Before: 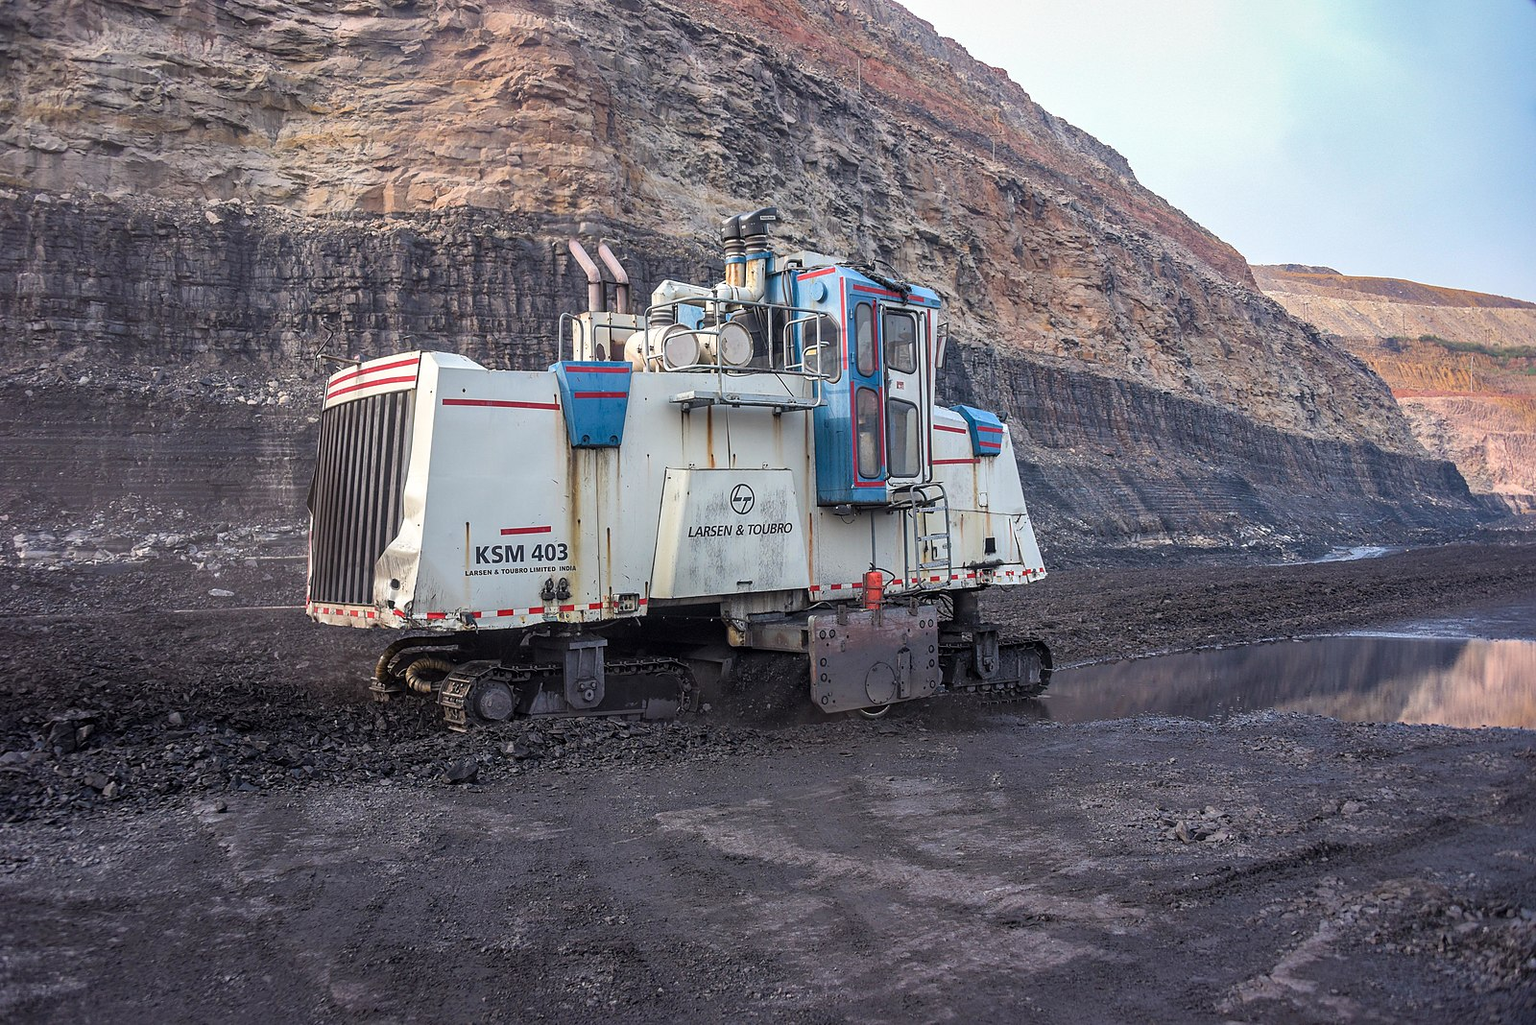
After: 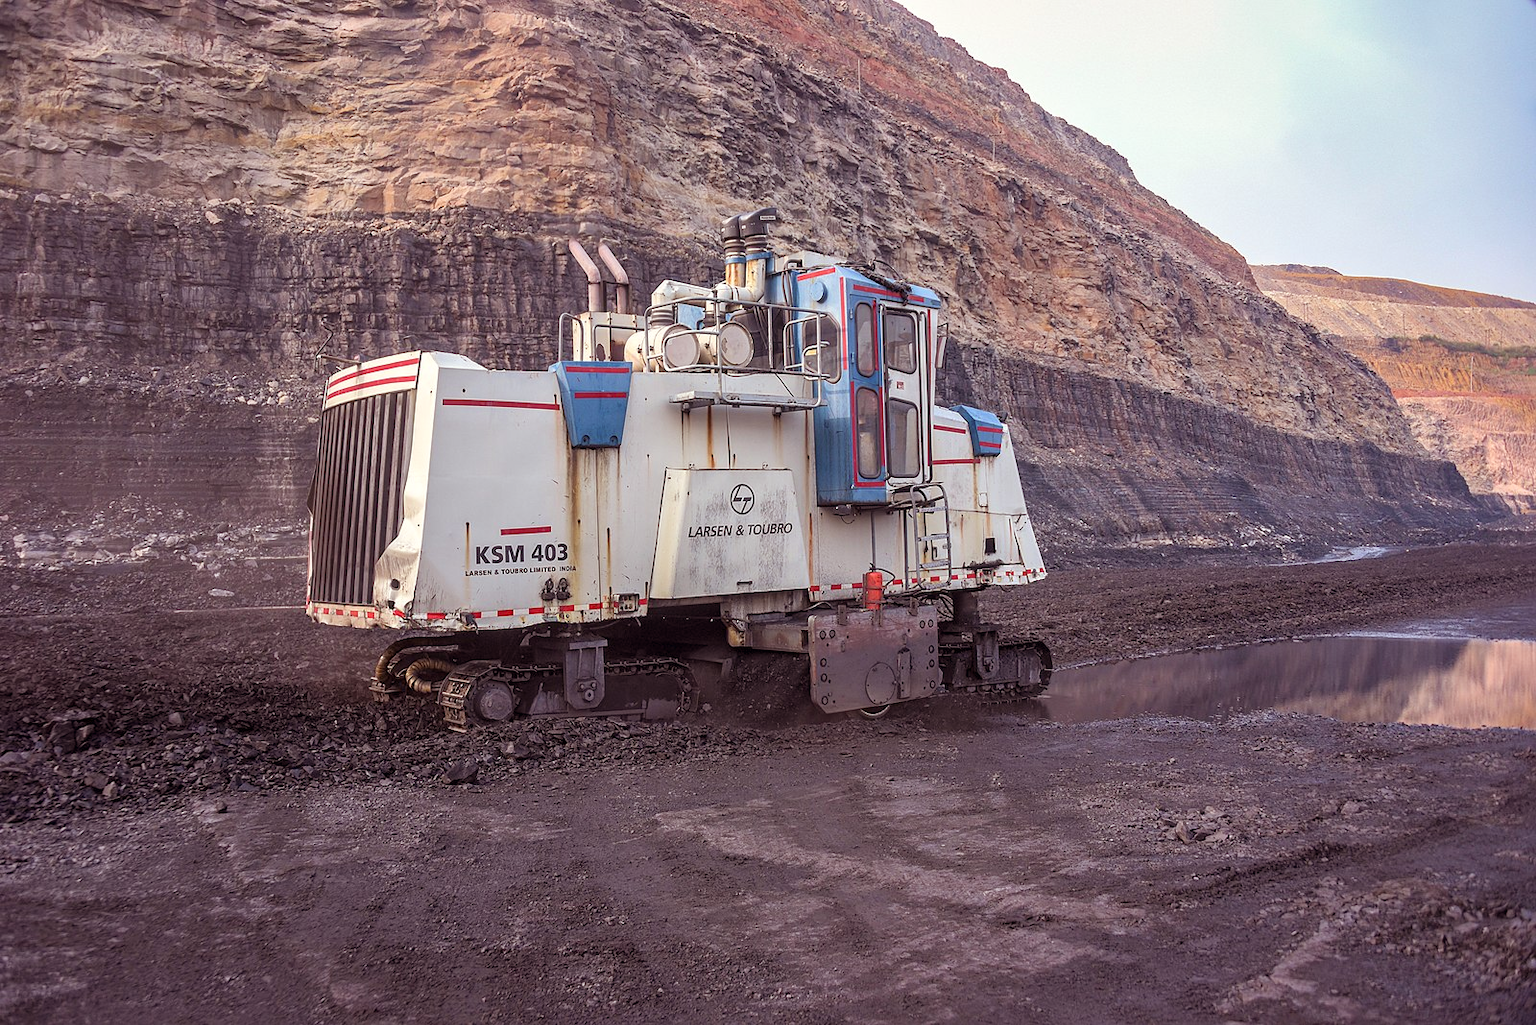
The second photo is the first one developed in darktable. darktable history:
rgb levels: mode RGB, independent channels, levels [[0, 0.474, 1], [0, 0.5, 1], [0, 0.5, 1]]
color correction: highlights b* 3
